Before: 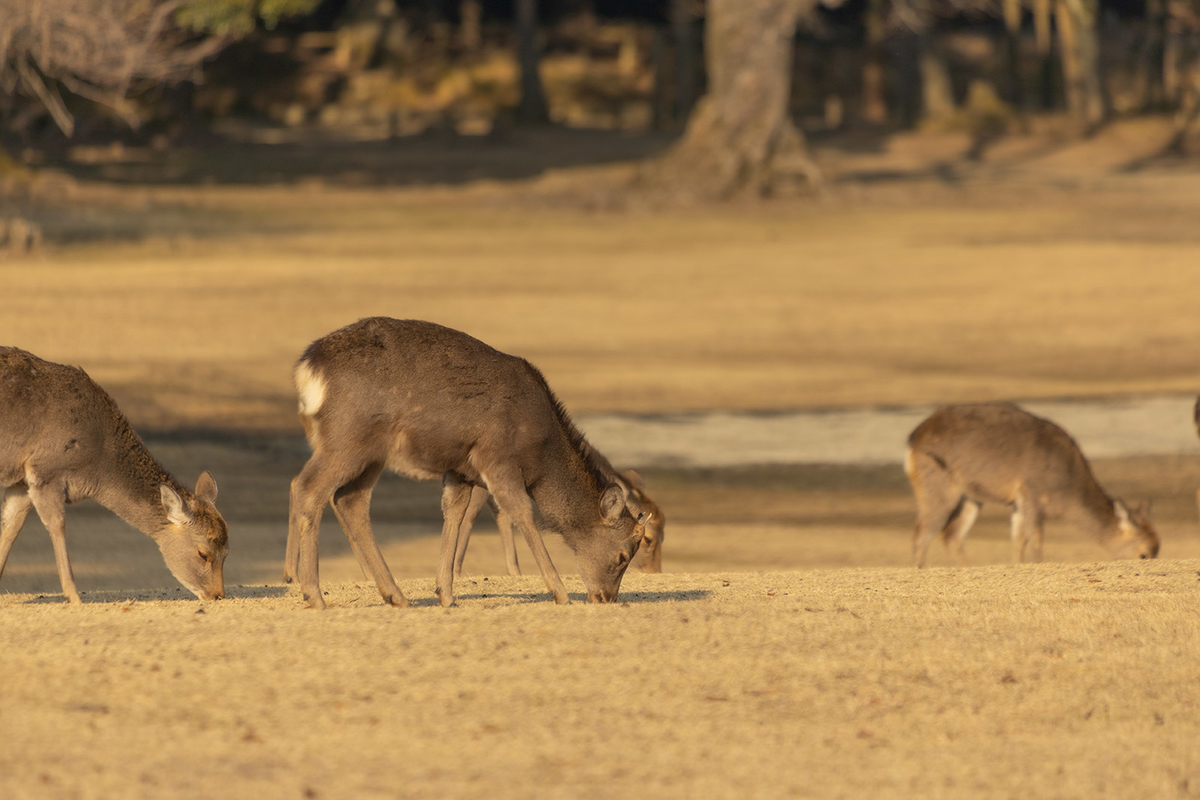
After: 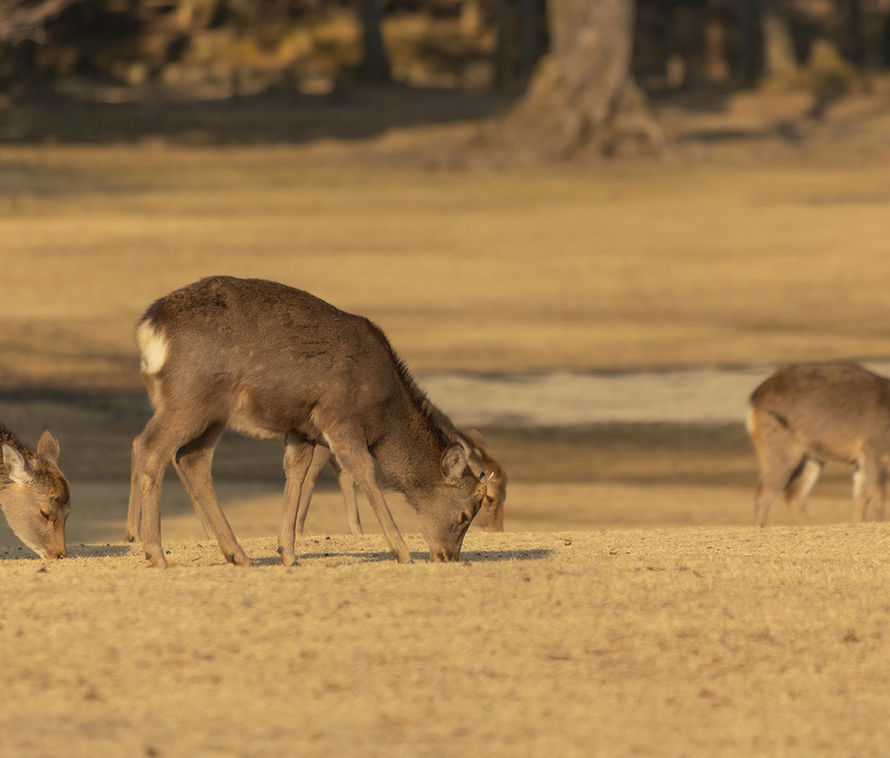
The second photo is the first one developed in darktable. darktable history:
crop and rotate: left 13.219%, top 5.241%, right 12.557%
exposure: black level correction 0.001, exposure -0.122 EV, compensate highlight preservation false
